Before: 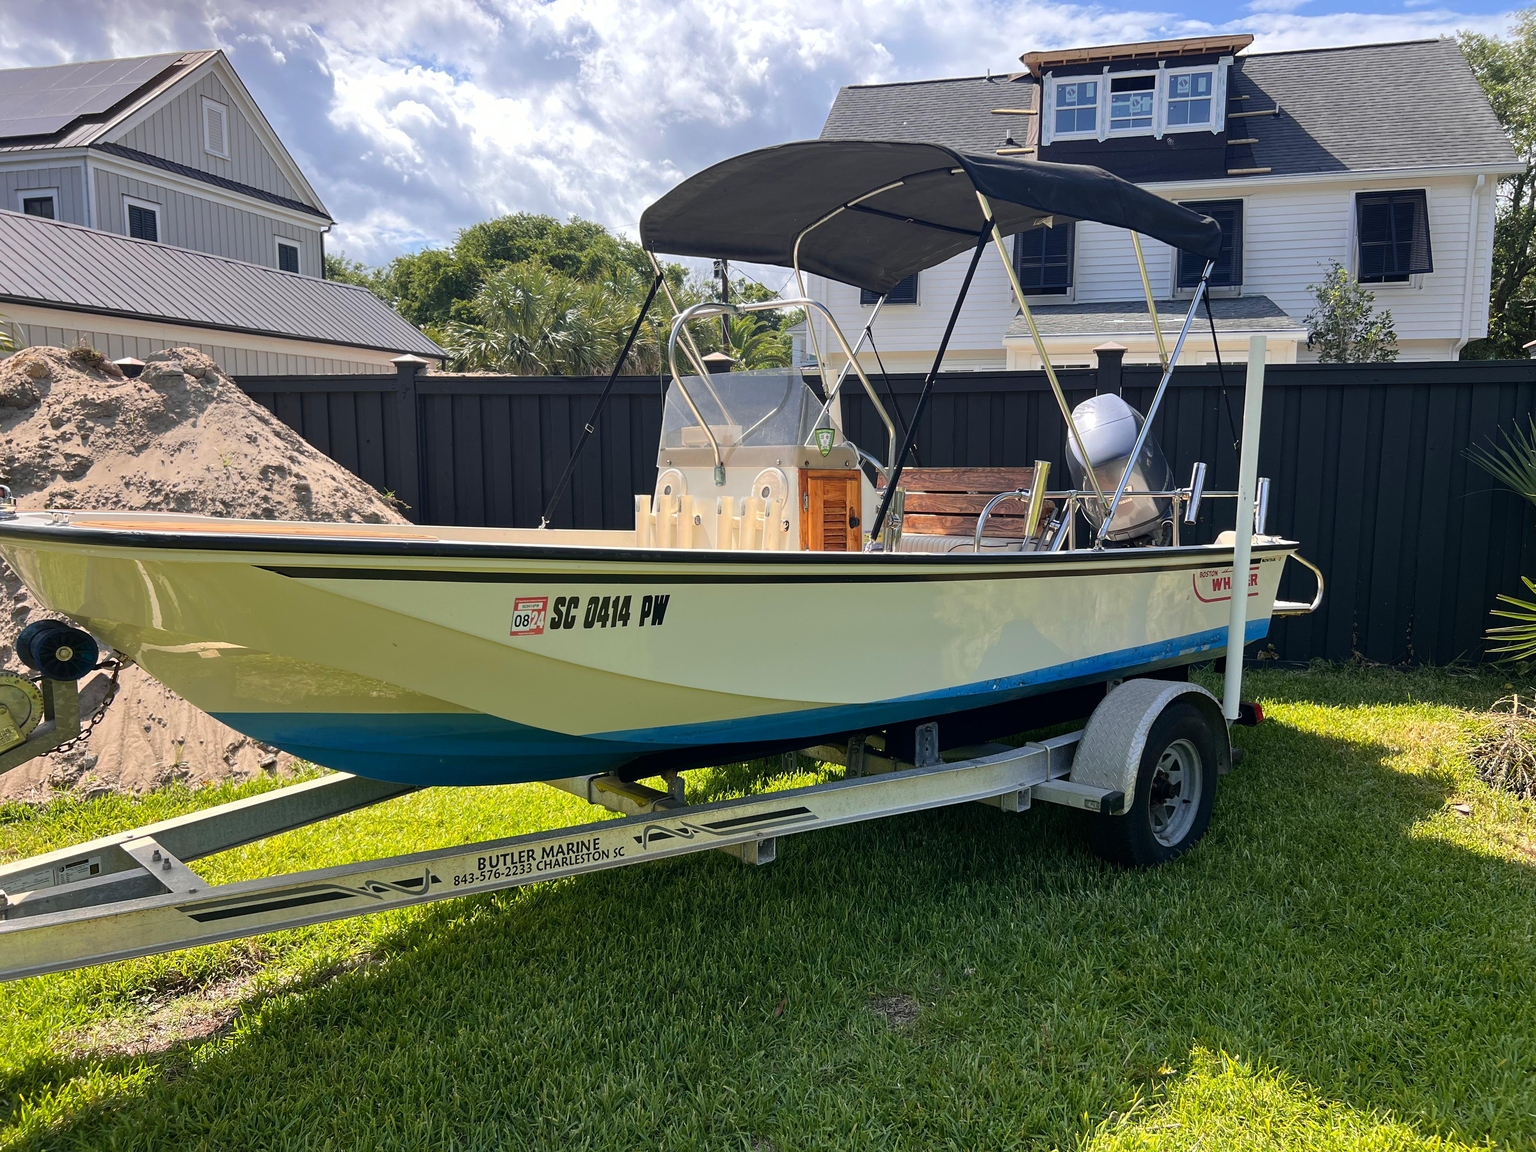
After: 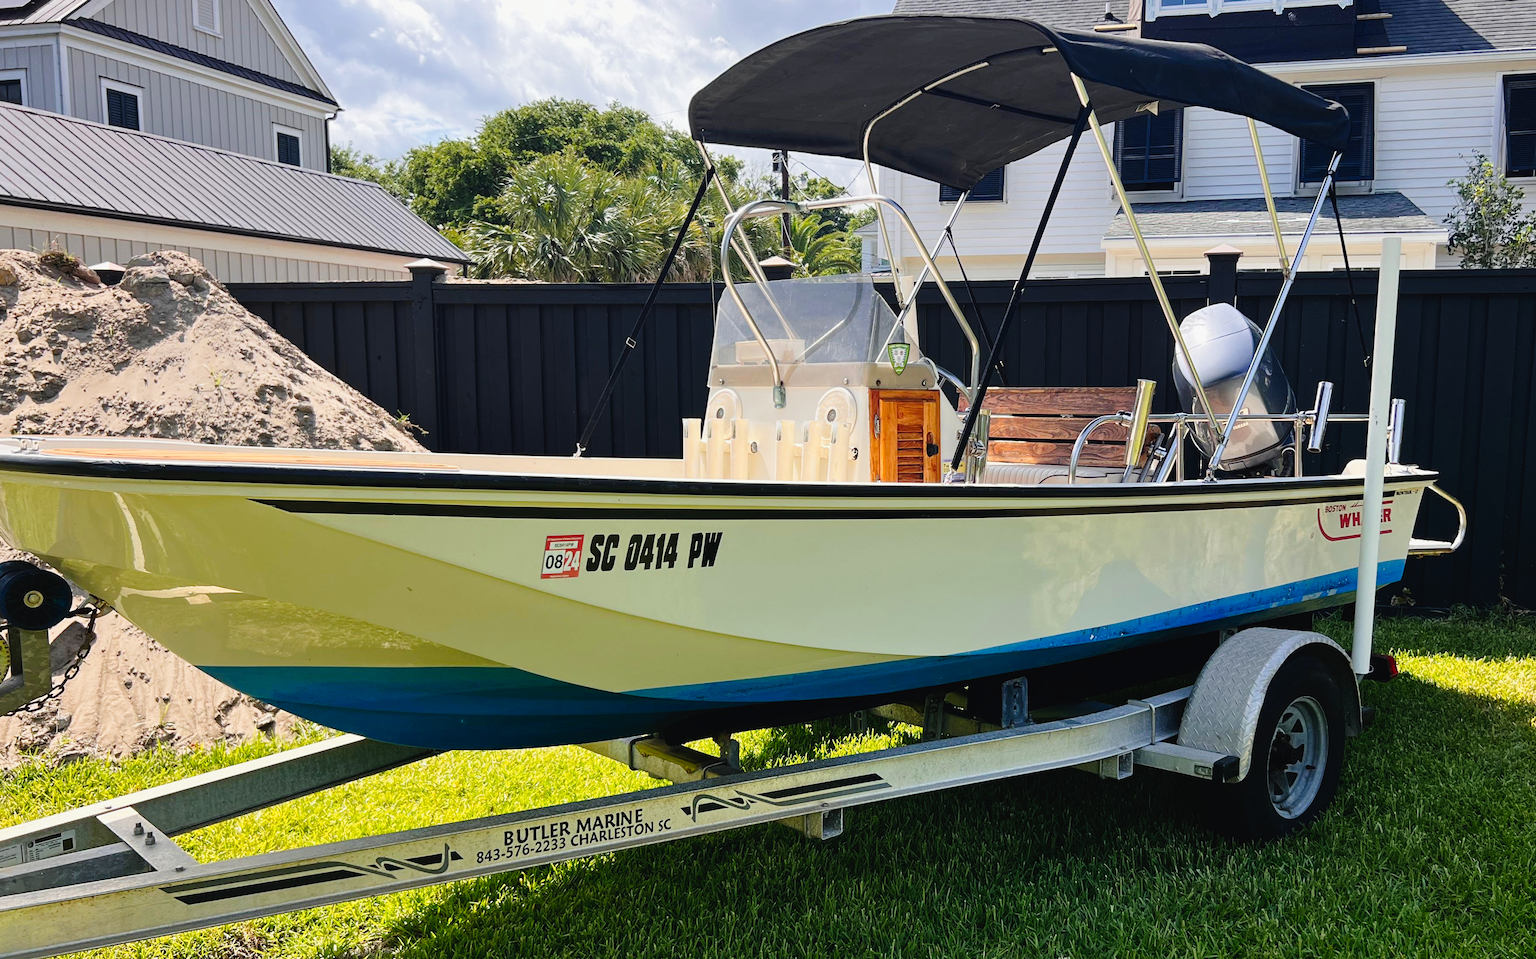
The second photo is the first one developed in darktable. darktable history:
tone curve: curves: ch0 [(0, 0.023) (0.104, 0.058) (0.21, 0.162) (0.469, 0.524) (0.579, 0.65) (0.725, 0.8) (0.858, 0.903) (1, 0.974)]; ch1 [(0, 0) (0.414, 0.395) (0.447, 0.447) (0.502, 0.501) (0.521, 0.512) (0.566, 0.566) (0.618, 0.61) (0.654, 0.642) (1, 1)]; ch2 [(0, 0) (0.369, 0.388) (0.437, 0.453) (0.492, 0.485) (0.524, 0.508) (0.553, 0.566) (0.583, 0.608) (1, 1)], preserve colors none
crop and rotate: left 2.295%, top 11.067%, right 9.792%, bottom 15.705%
